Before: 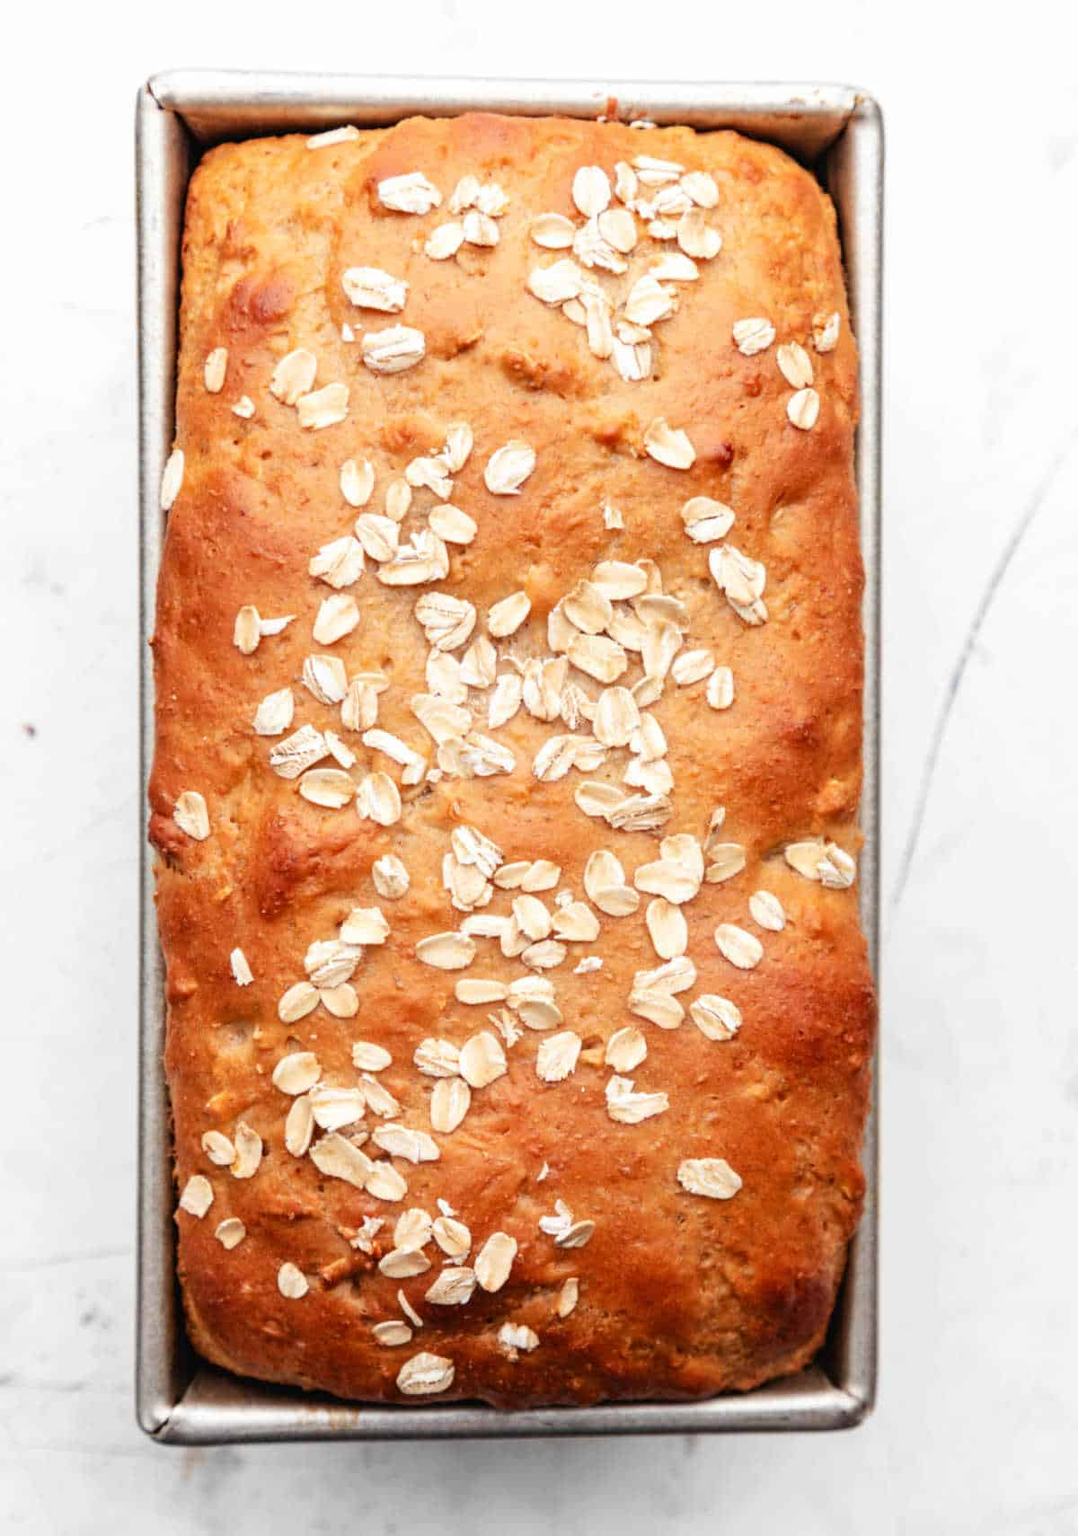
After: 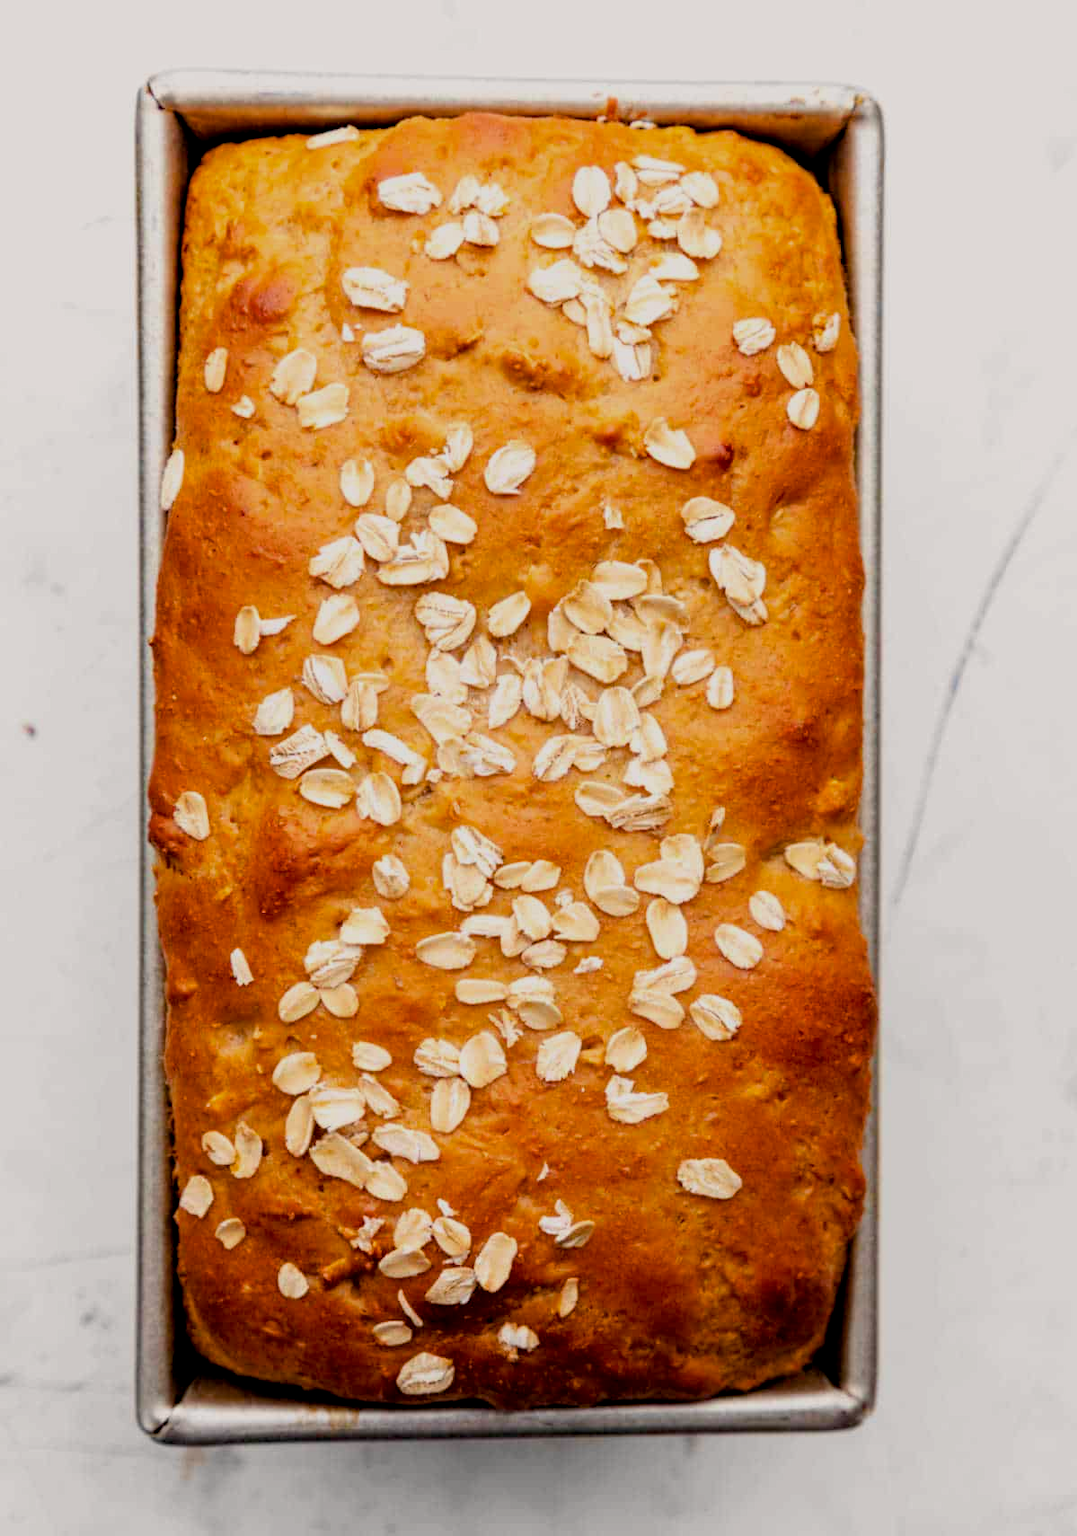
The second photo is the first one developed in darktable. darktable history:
exposure: black level correction 0.011, exposure -0.484 EV, compensate exposure bias true, compensate highlight preservation false
color balance rgb: highlights gain › chroma 0.656%, highlights gain › hue 55.17°, perceptual saturation grading › global saturation 30.818%, global vibrance 12.209%
